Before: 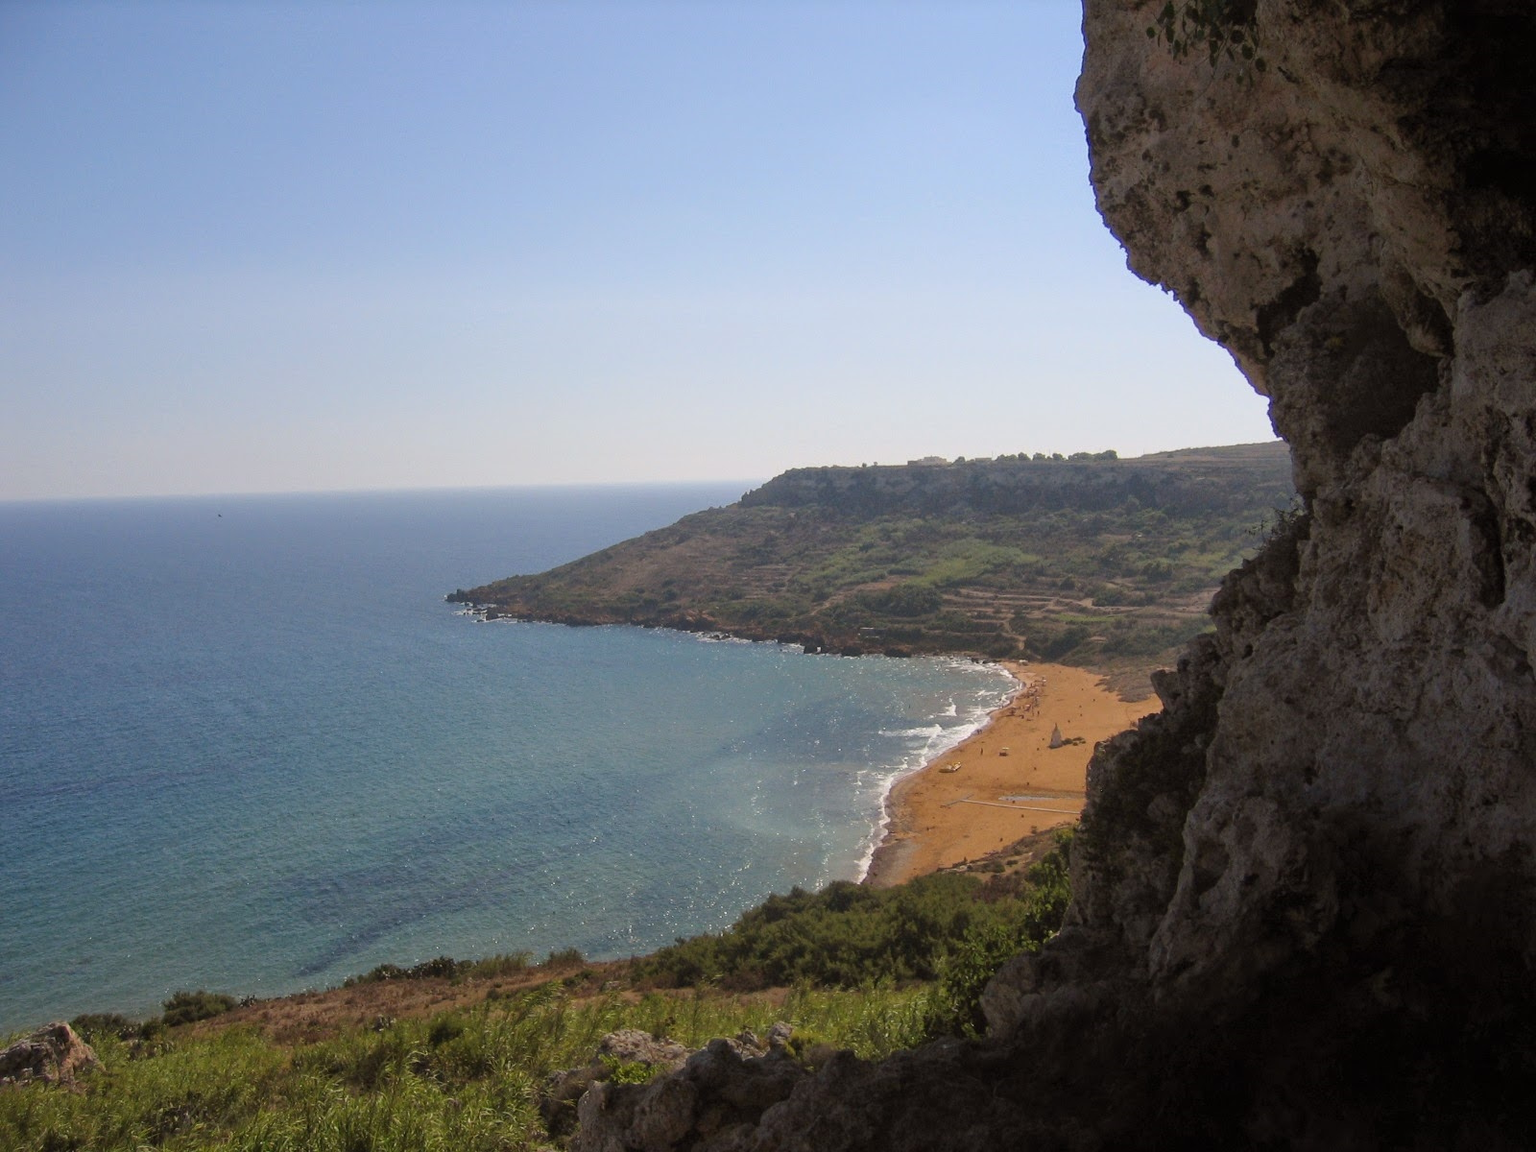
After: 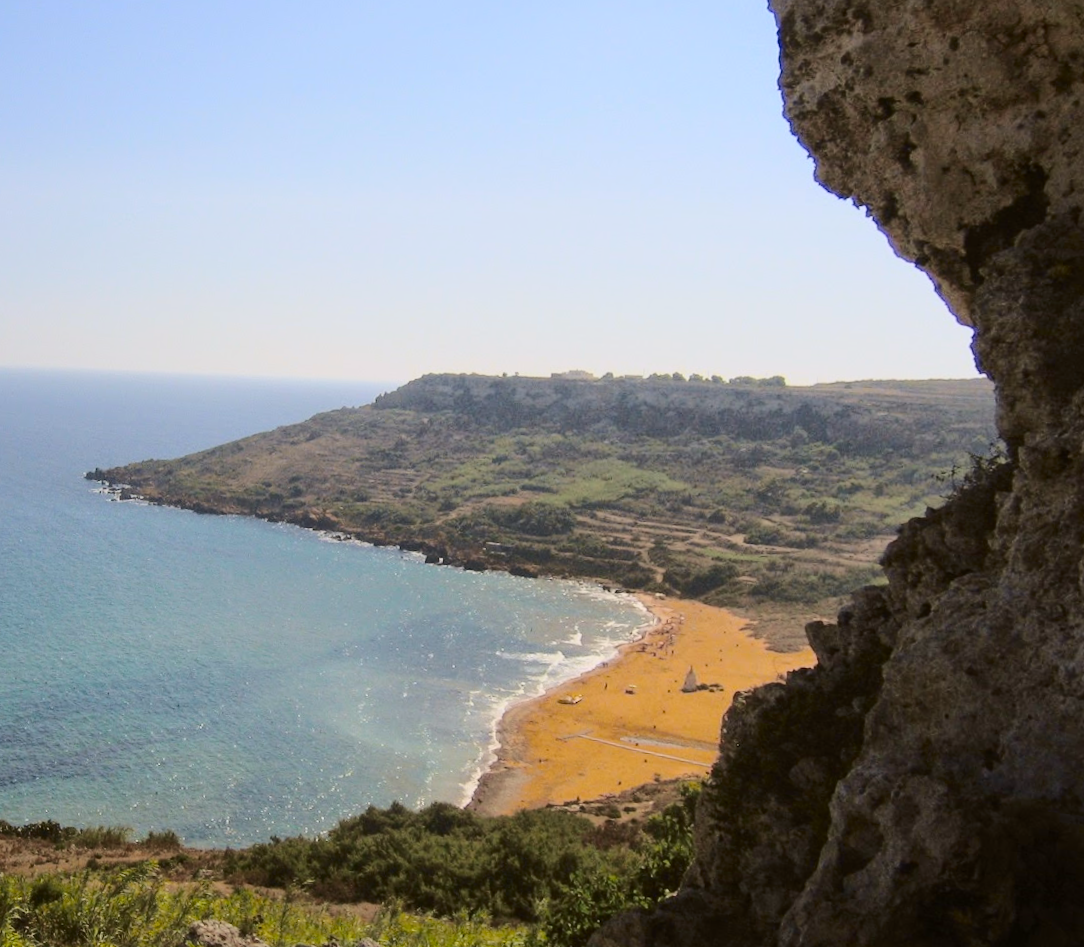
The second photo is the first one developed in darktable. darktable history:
tone curve: curves: ch0 [(0, 0.011) (0.104, 0.085) (0.236, 0.234) (0.398, 0.507) (0.498, 0.621) (0.65, 0.757) (0.835, 0.883) (1, 0.961)]; ch1 [(0, 0) (0.353, 0.344) (0.43, 0.401) (0.479, 0.476) (0.502, 0.502) (0.54, 0.542) (0.602, 0.613) (0.638, 0.668) (0.693, 0.727) (1, 1)]; ch2 [(0, 0) (0.34, 0.314) (0.434, 0.43) (0.5, 0.506) (0.521, 0.54) (0.54, 0.56) (0.595, 0.613) (0.644, 0.729) (1, 1)], color space Lab, independent channels, preserve colors none
crop and rotate: angle -3.27°, left 14.277%, top 0.028%, right 10.766%, bottom 0.028%
rotate and perspective: rotation 1.69°, lens shift (vertical) -0.023, lens shift (horizontal) -0.291, crop left 0.025, crop right 0.988, crop top 0.092, crop bottom 0.842
